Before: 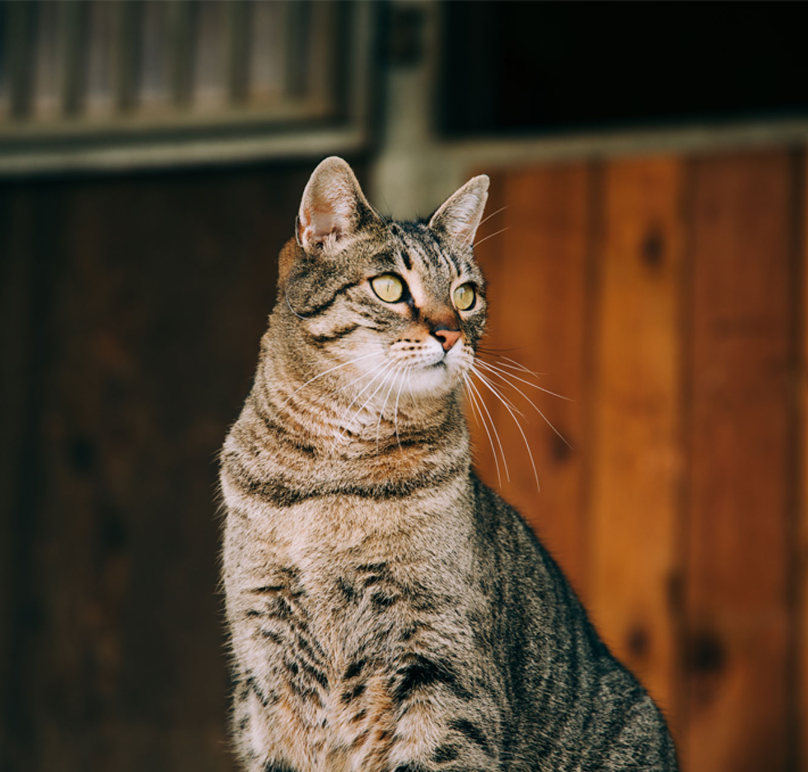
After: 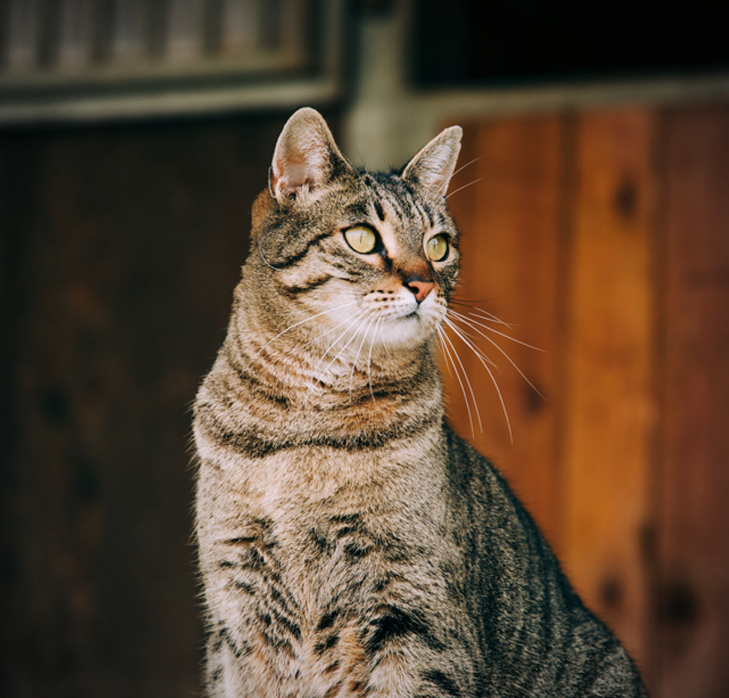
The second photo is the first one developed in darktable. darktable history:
vignetting: brightness -0.481
crop: left 3.434%, top 6.362%, right 6.324%, bottom 3.22%
